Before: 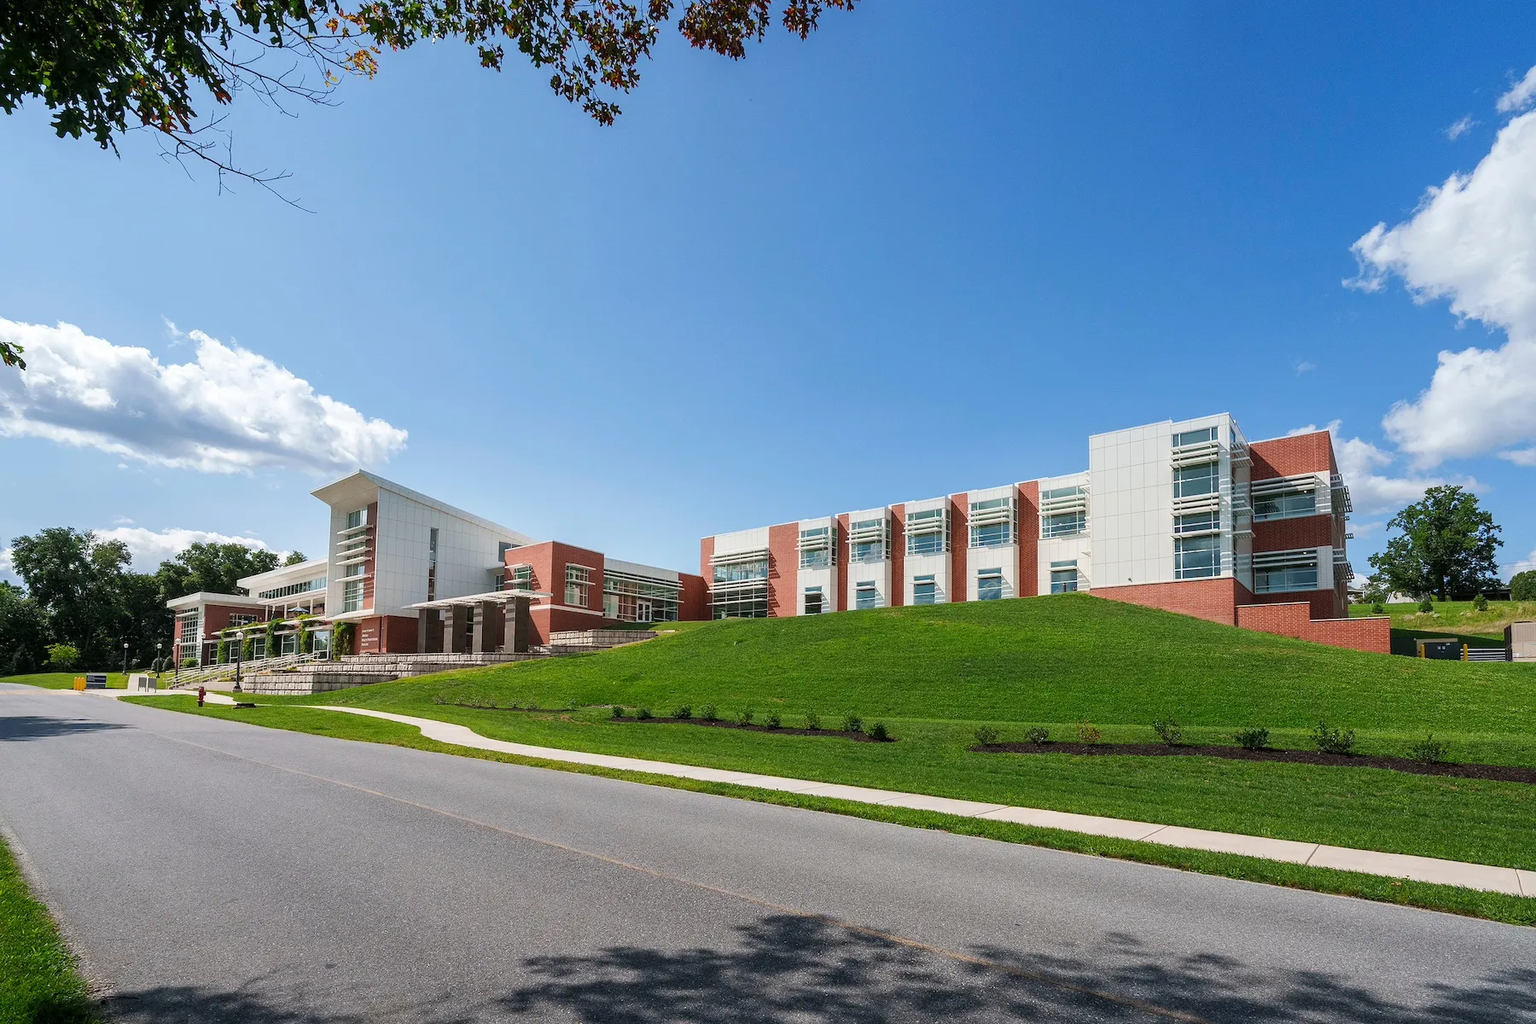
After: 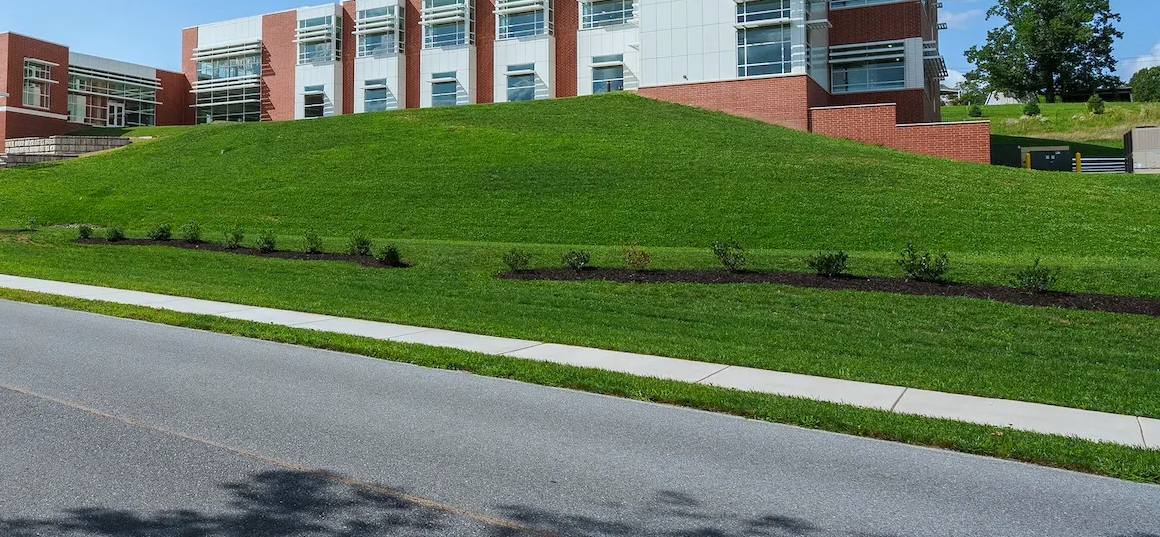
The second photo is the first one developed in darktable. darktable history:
crop and rotate: left 35.509%, top 50.238%, bottom 4.934%
white balance: red 0.925, blue 1.046
